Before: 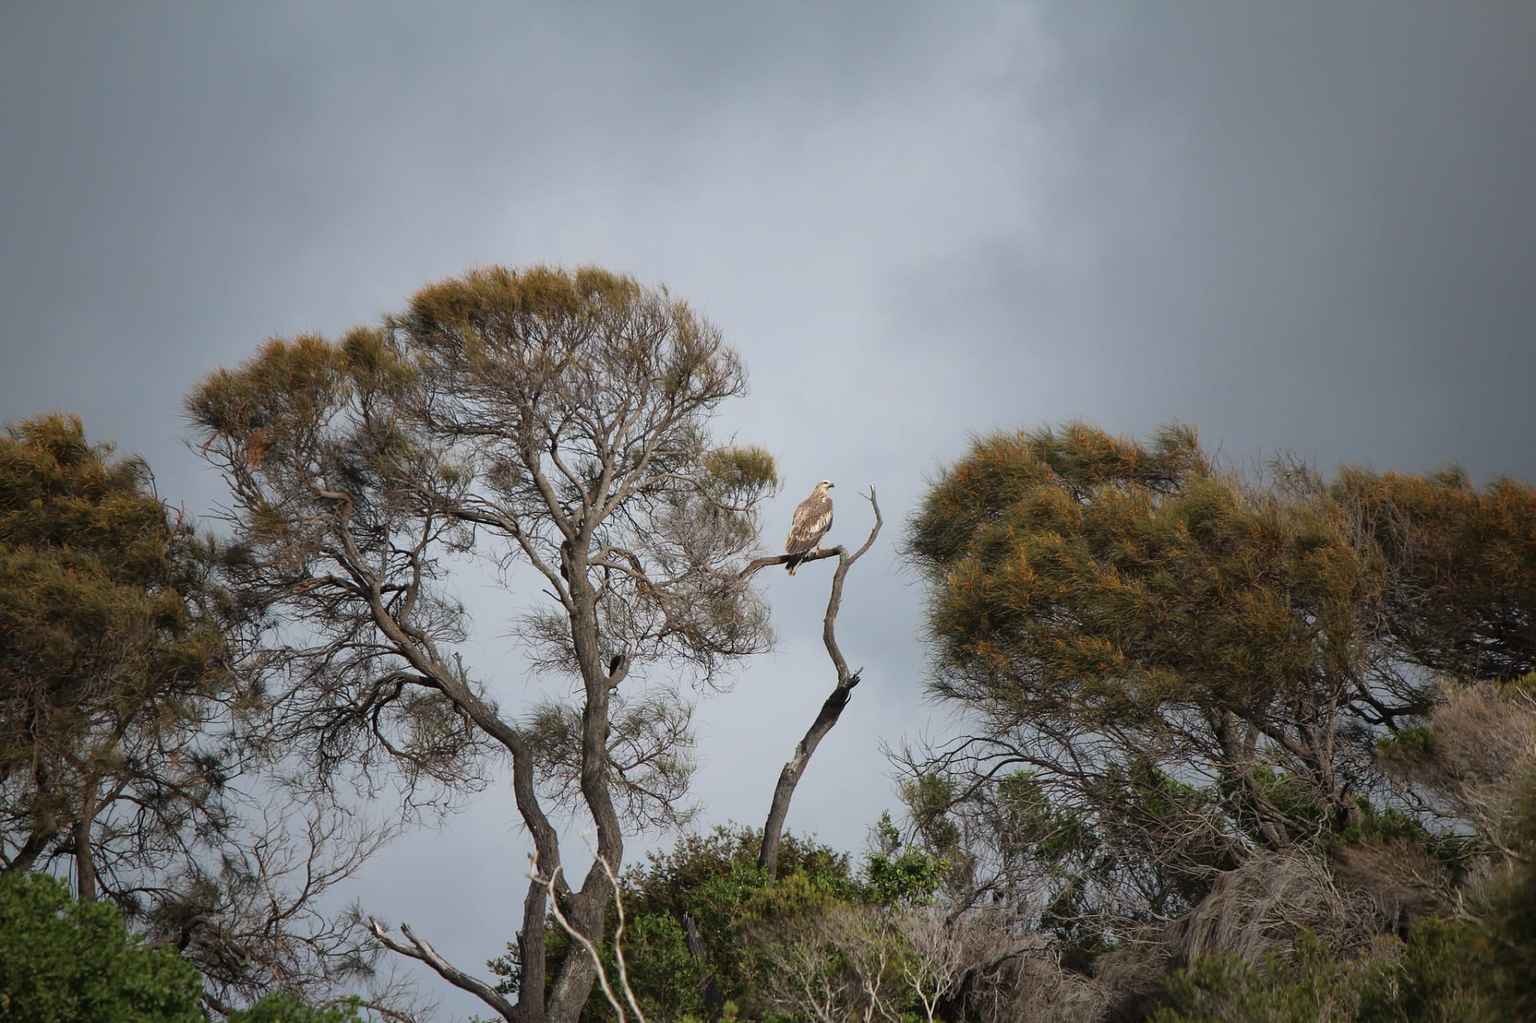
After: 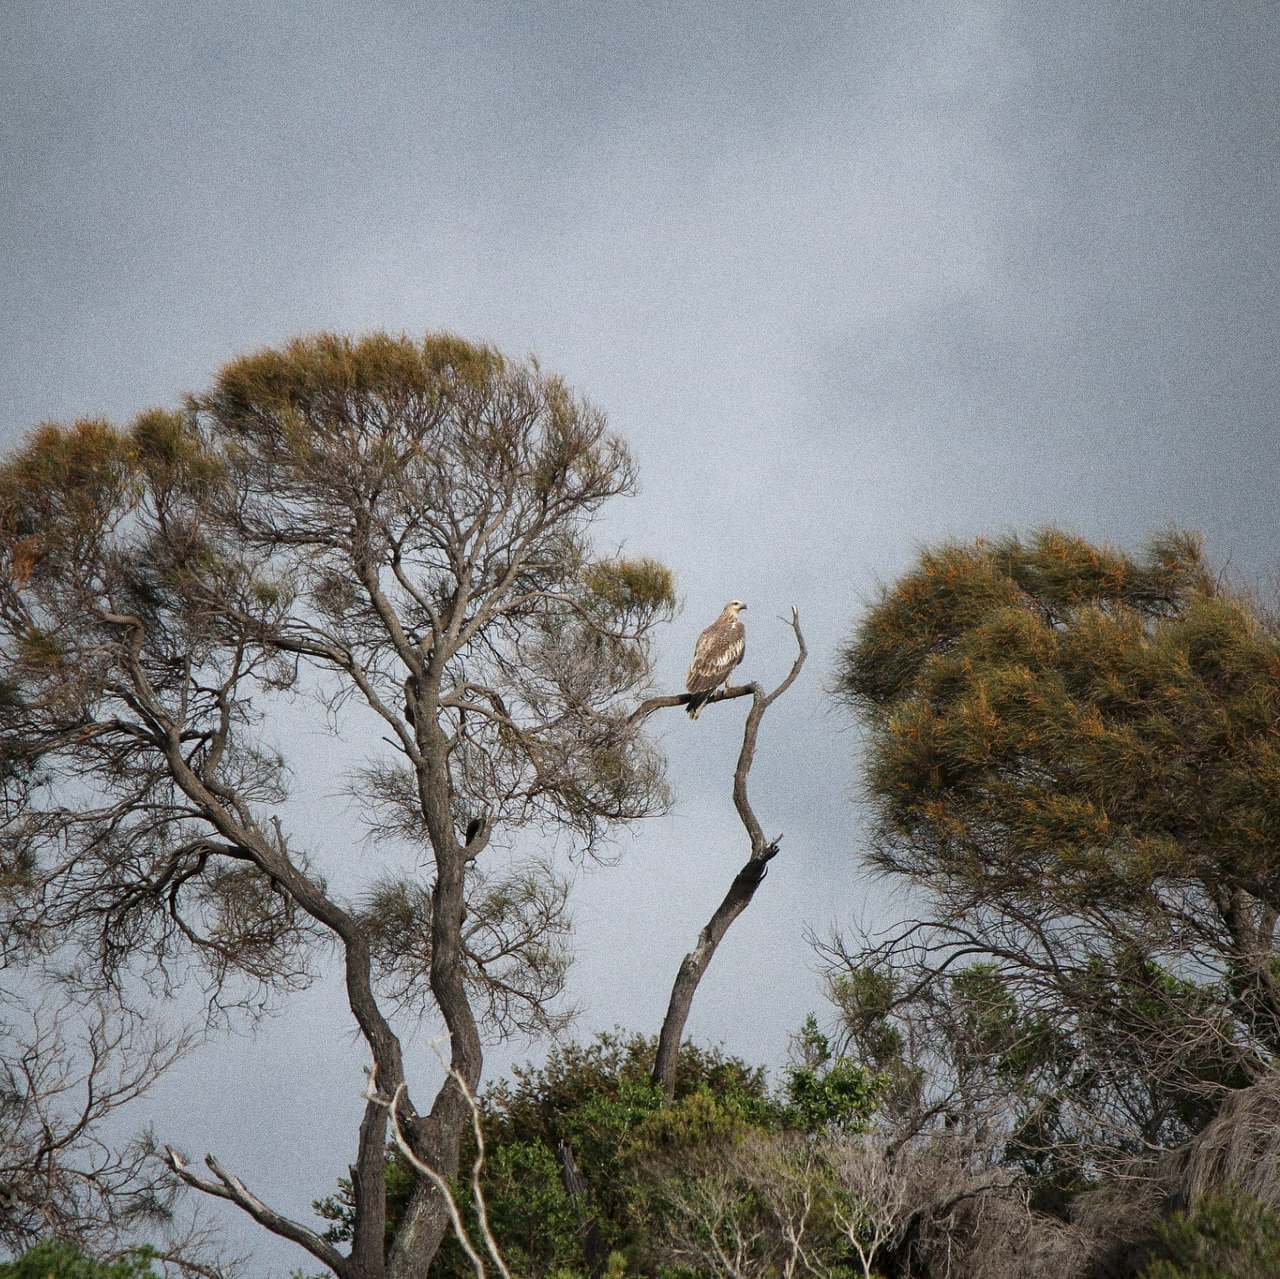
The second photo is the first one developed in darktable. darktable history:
crop and rotate: left 15.446%, right 17.836%
grain: coarseness 0.09 ISO, strength 40%
local contrast: highlights 100%, shadows 100%, detail 120%, midtone range 0.2
